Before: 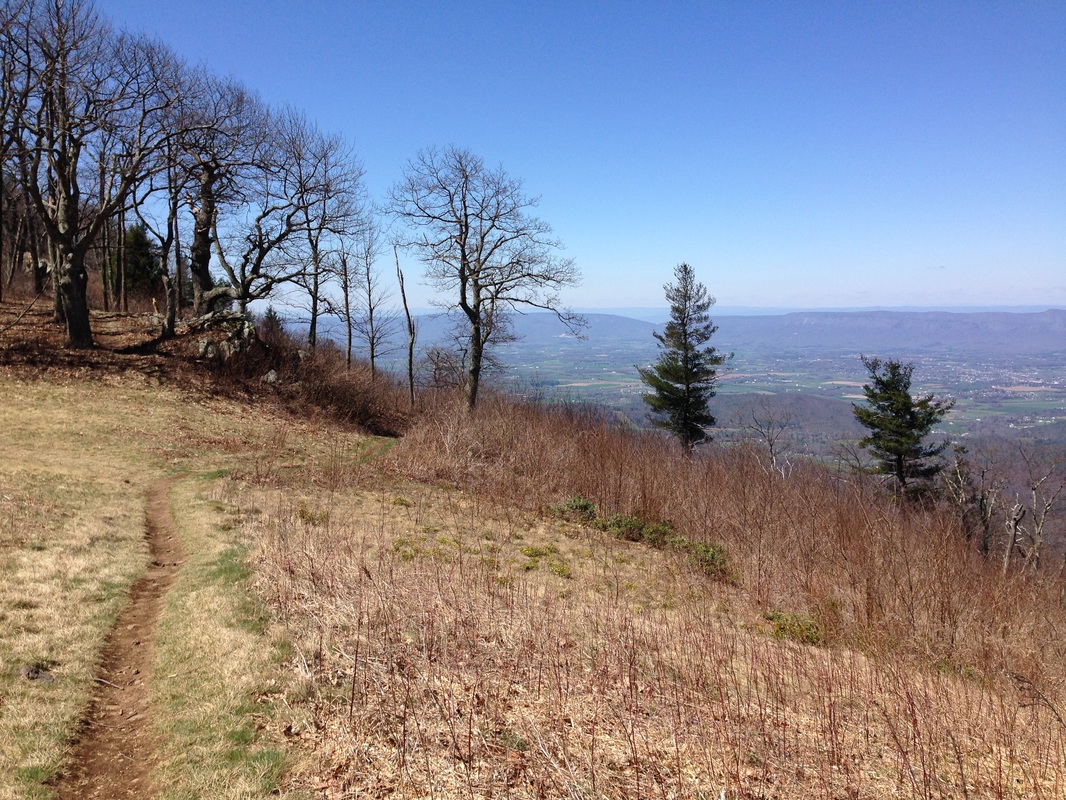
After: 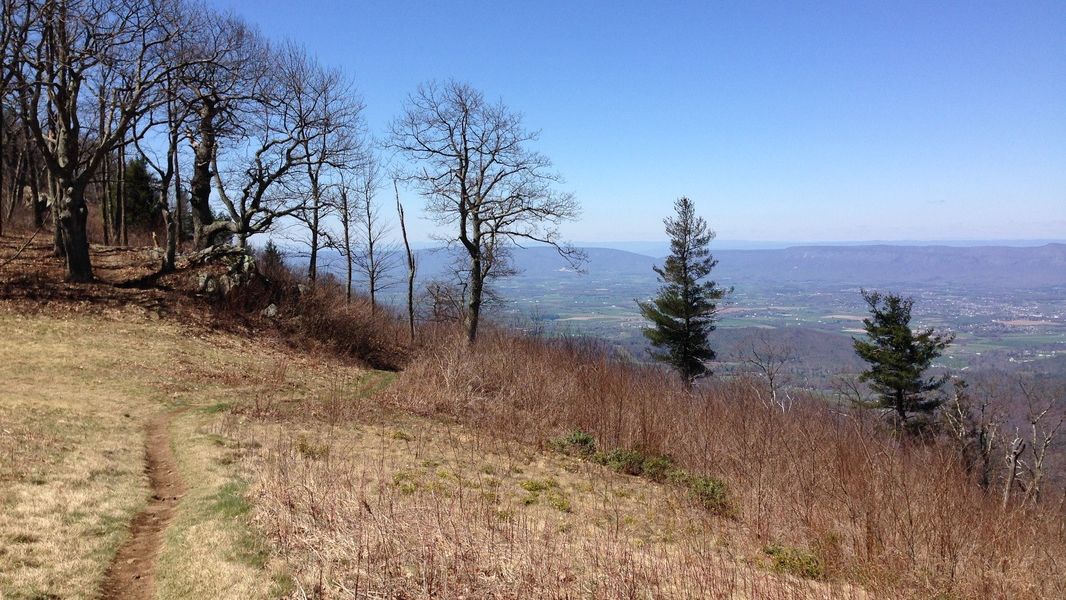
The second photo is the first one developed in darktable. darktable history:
crop and rotate: top 8.363%, bottom 16.637%
